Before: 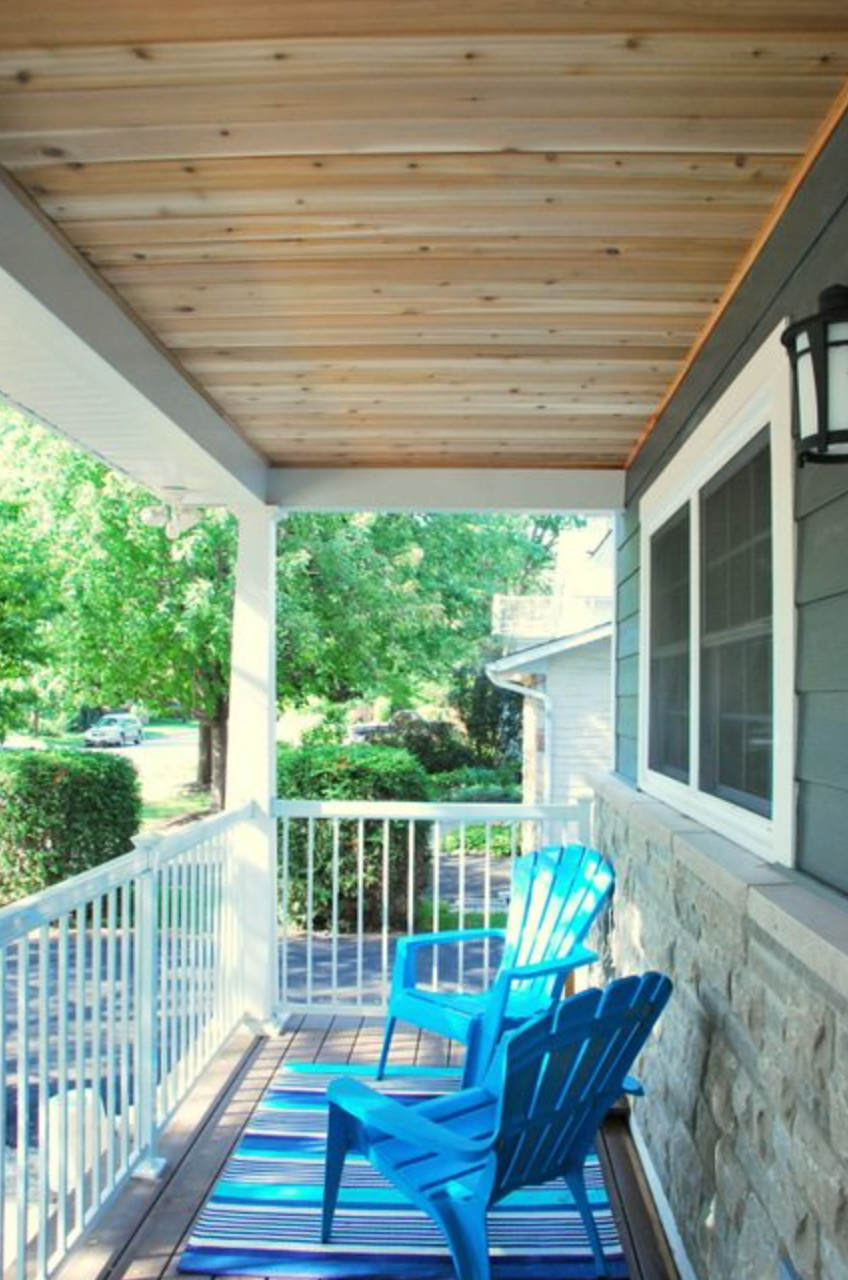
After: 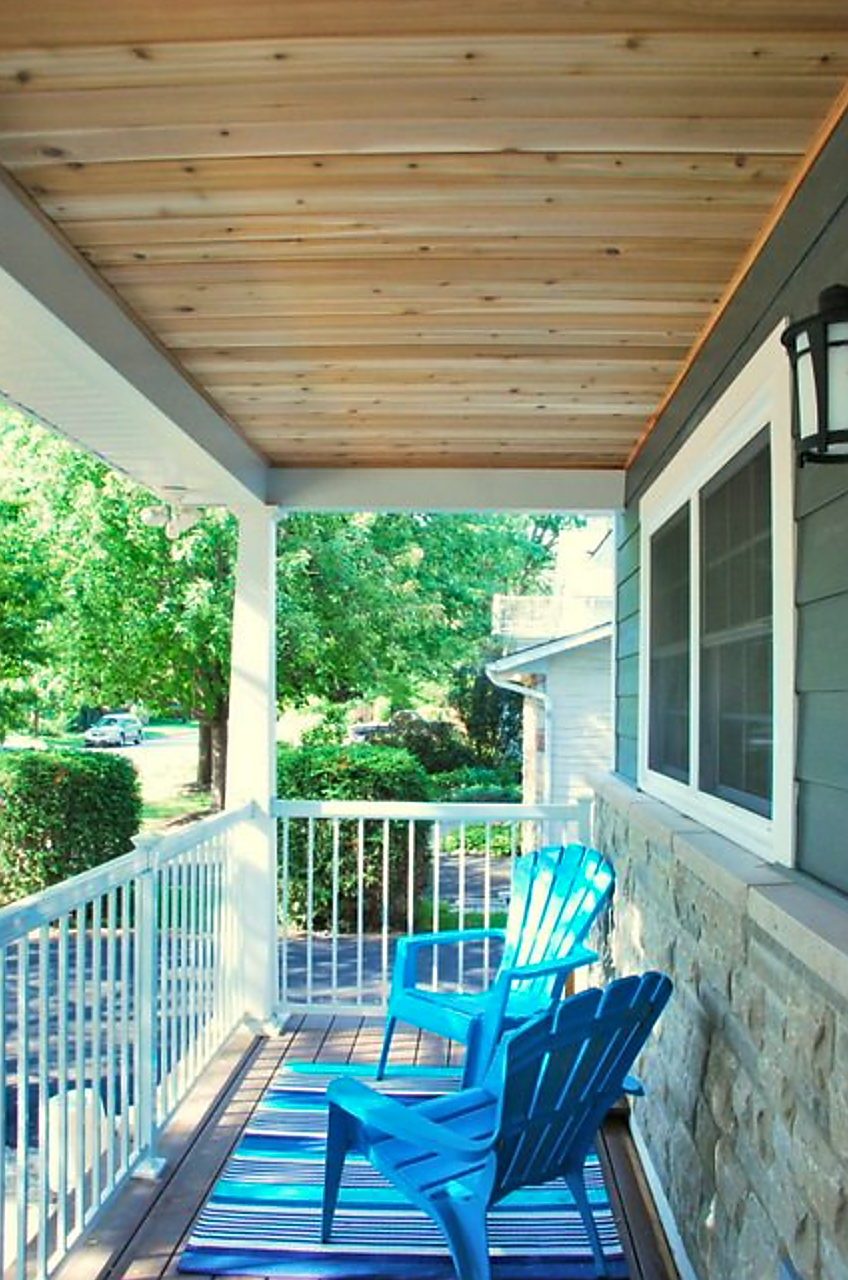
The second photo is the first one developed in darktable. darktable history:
shadows and highlights: soften with gaussian
velvia: on, module defaults
sharpen: radius 1.379, amount 1.258, threshold 0.748
